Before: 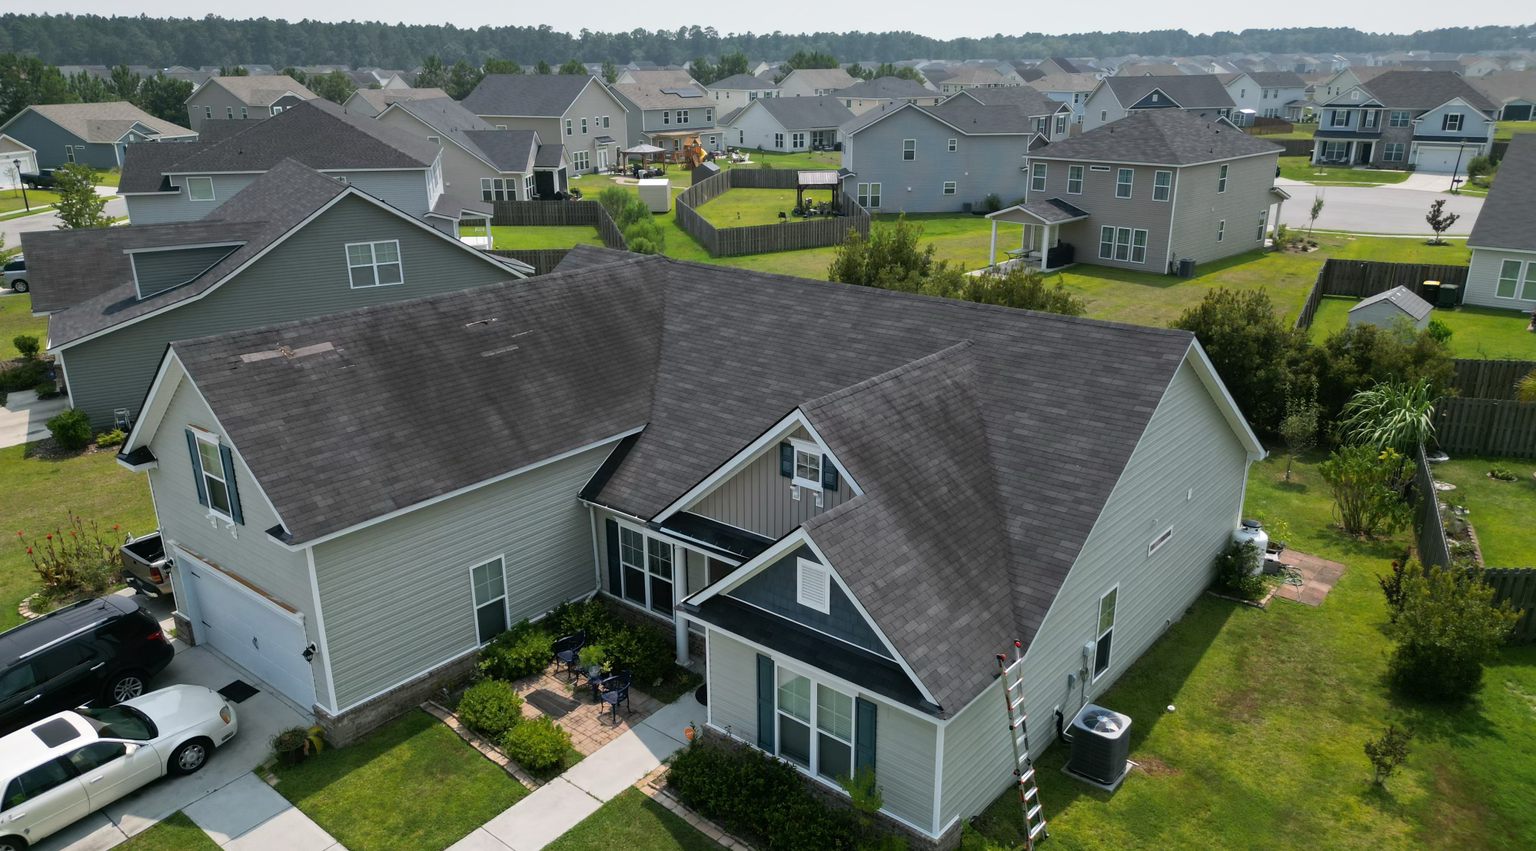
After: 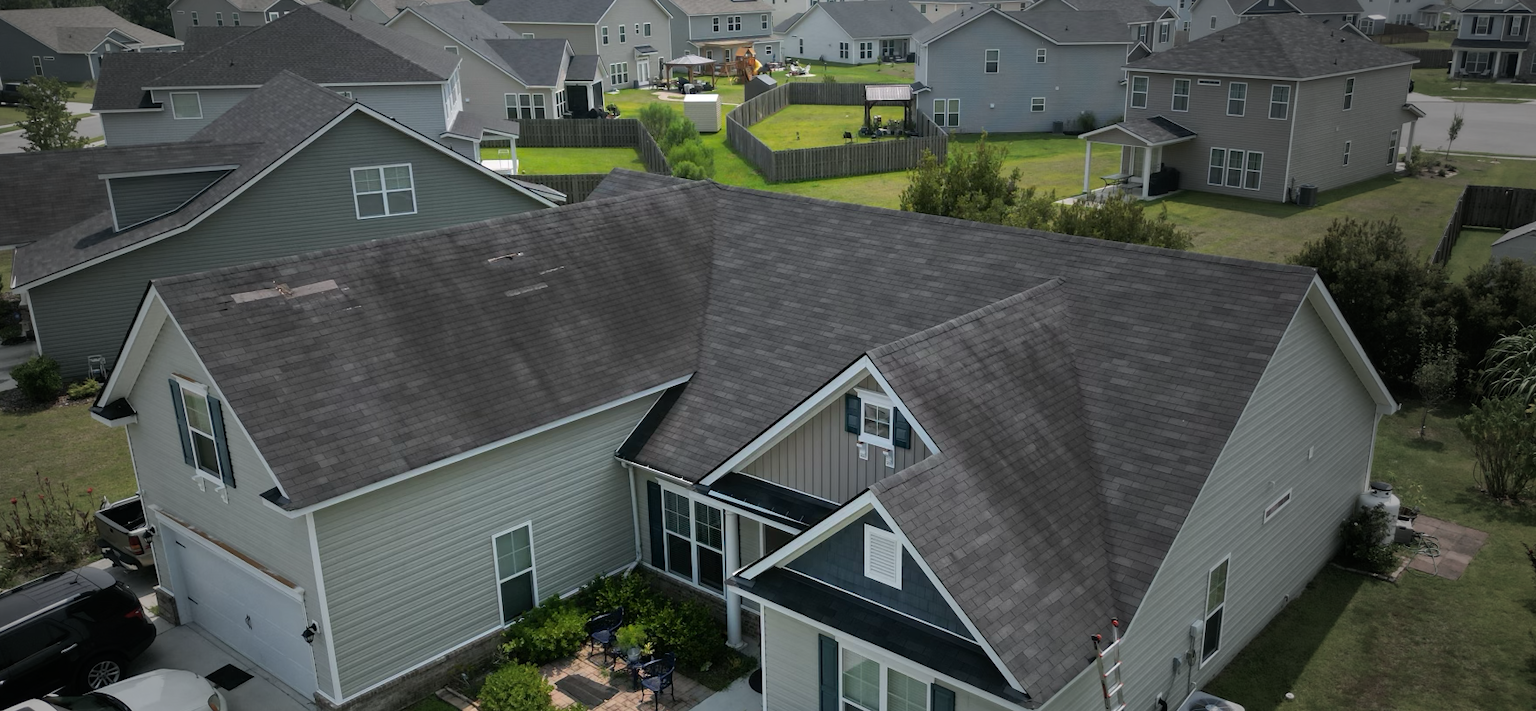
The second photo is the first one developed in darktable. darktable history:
vignetting: fall-off start 33.76%, fall-off radius 64.94%, brightness -0.575, center (-0.12, -0.002), width/height ratio 0.959
crop and rotate: left 2.425%, top 11.305%, right 9.6%, bottom 15.08%
